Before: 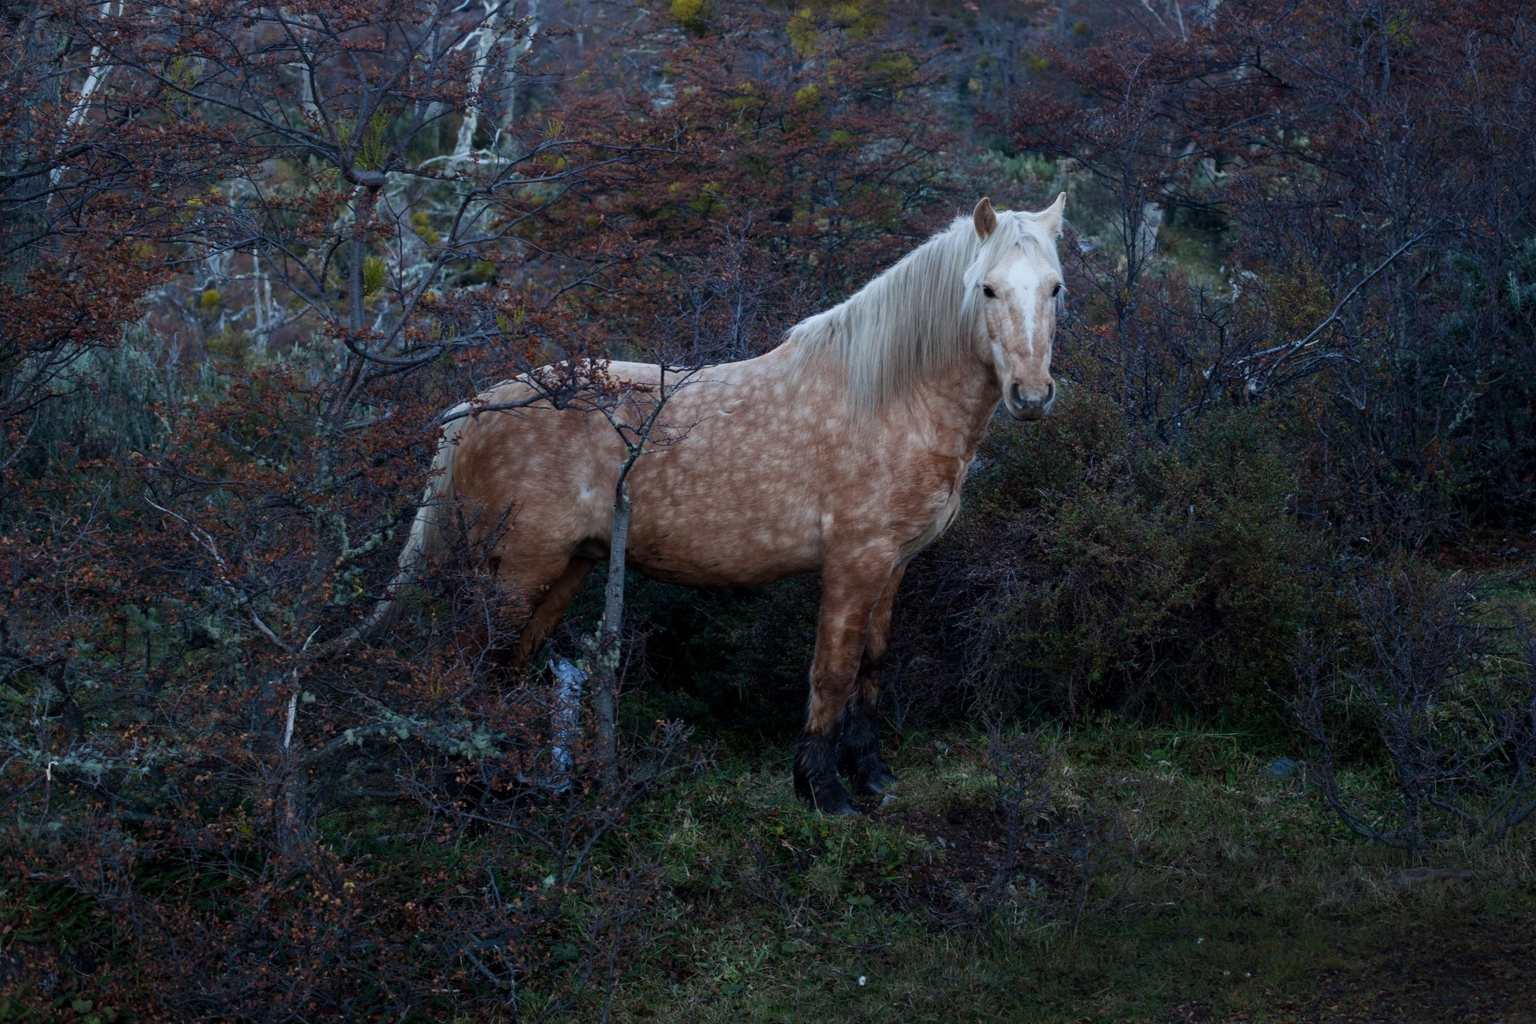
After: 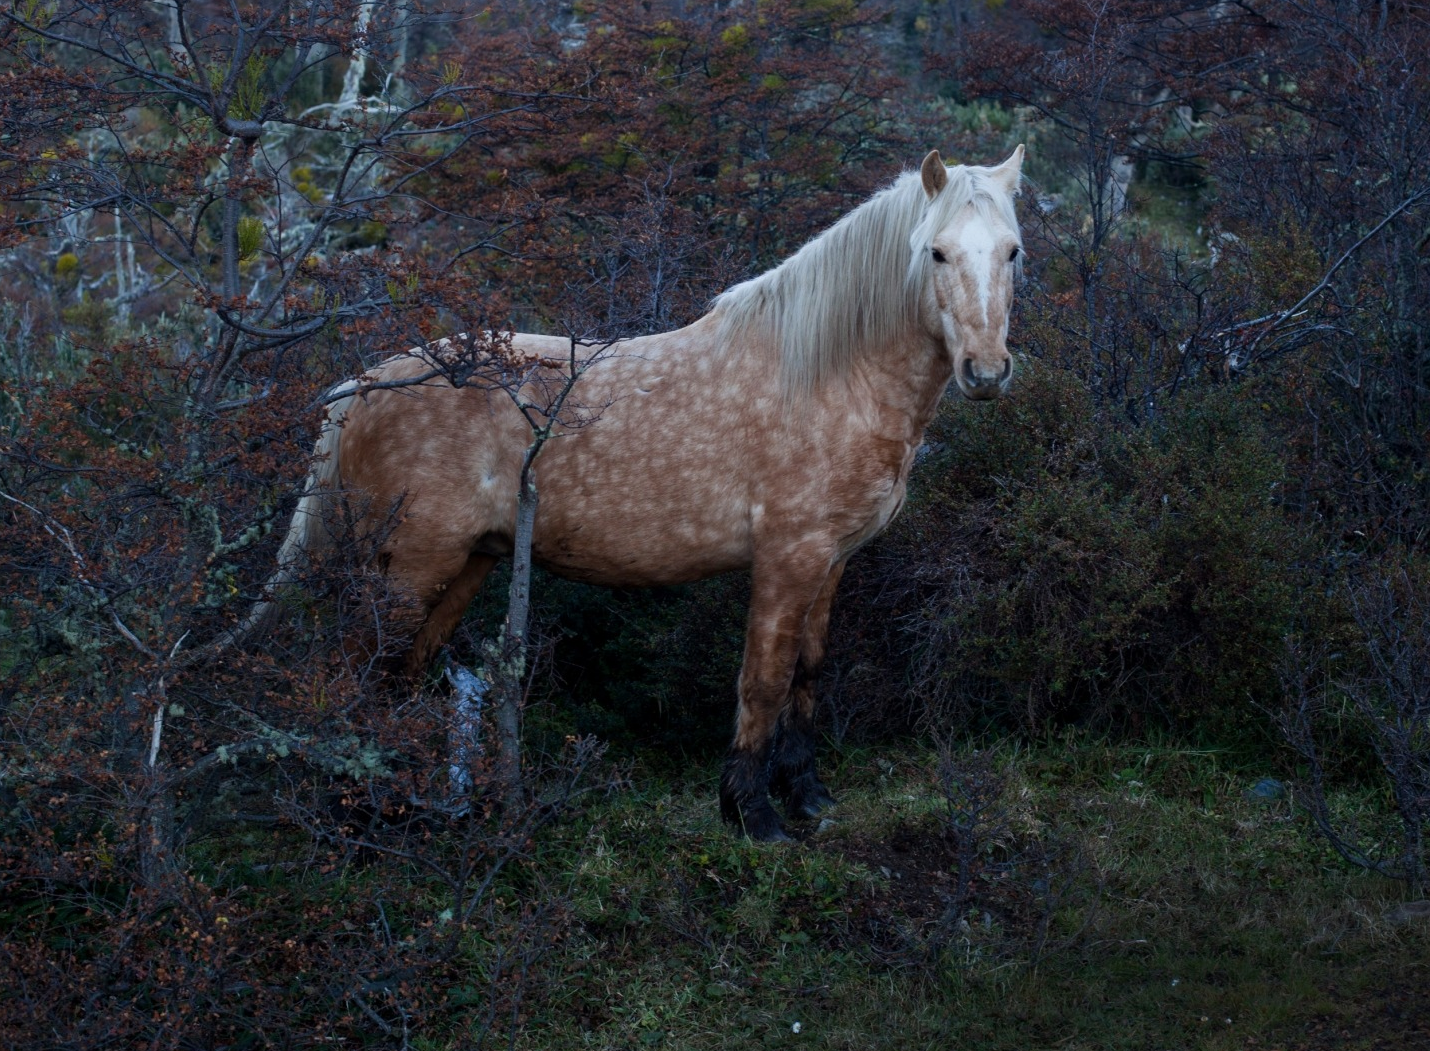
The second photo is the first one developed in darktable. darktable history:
crop: left 9.838%, top 6.203%, right 6.988%, bottom 2.134%
